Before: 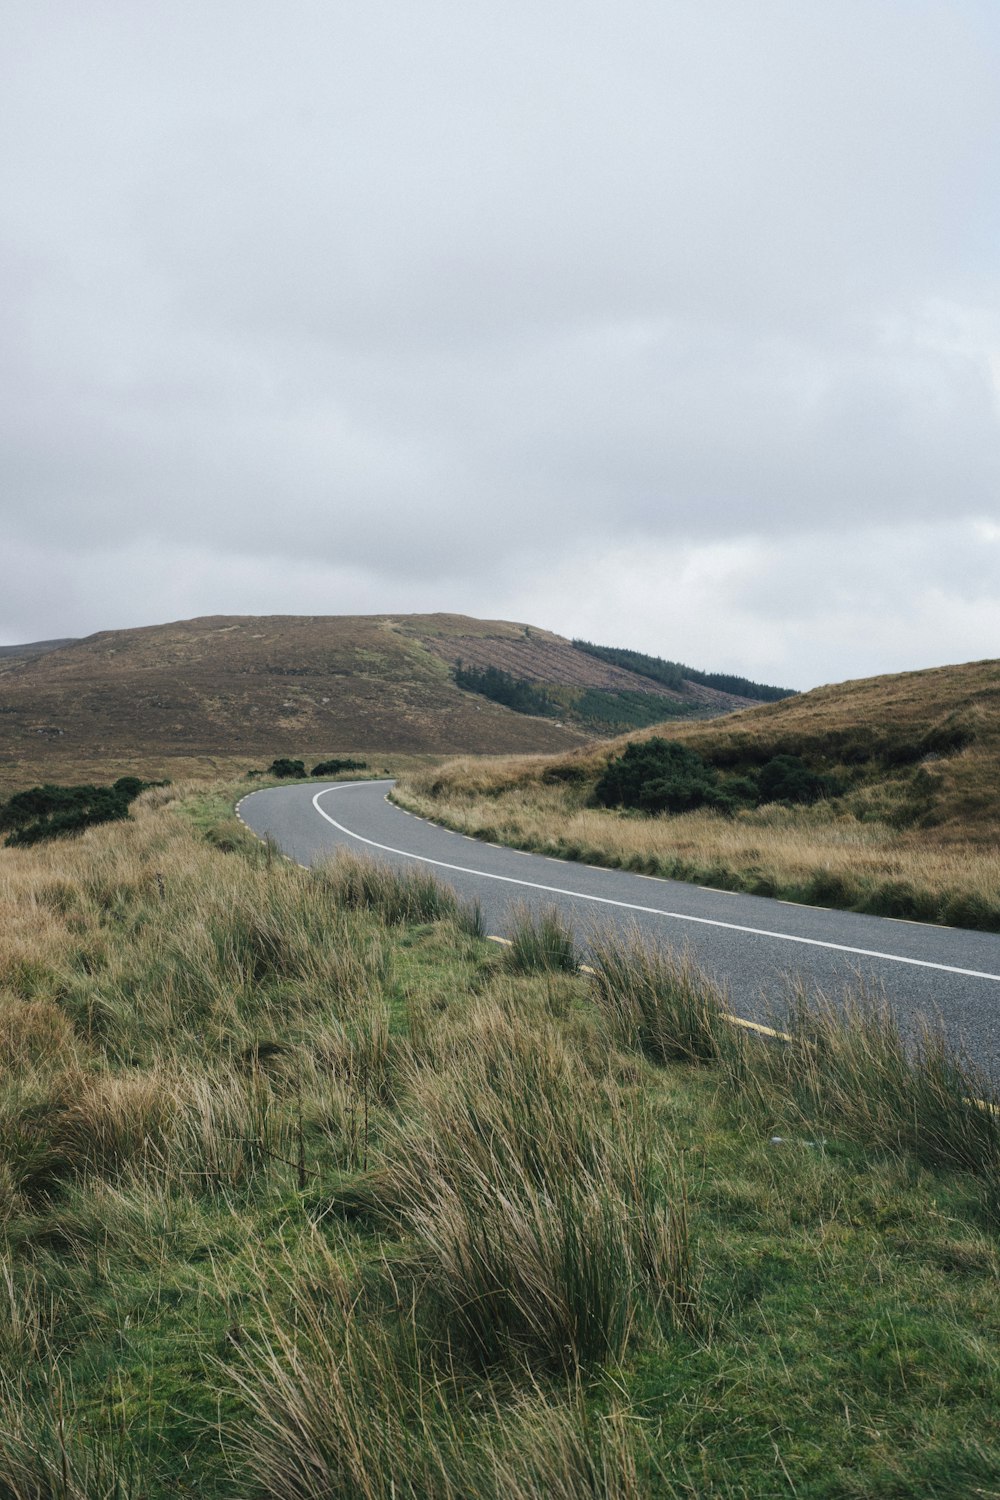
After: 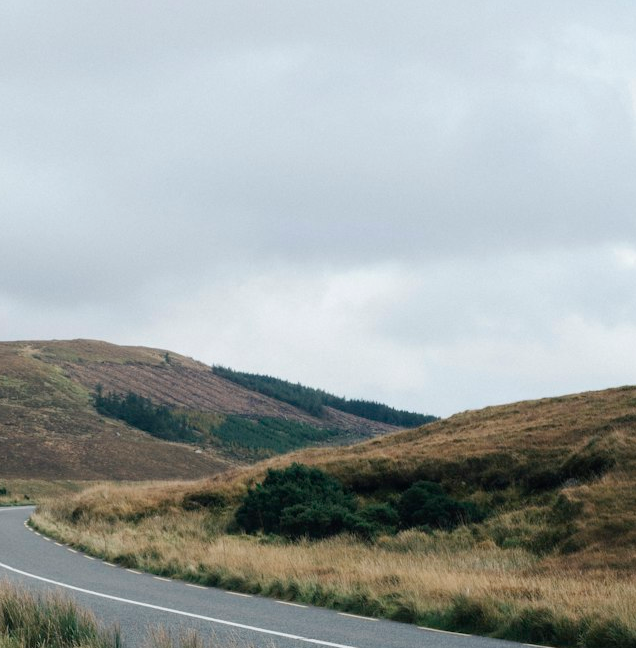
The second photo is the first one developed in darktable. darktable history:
tone equalizer: on, module defaults
crop: left 36.005%, top 18.293%, right 0.31%, bottom 38.444%
